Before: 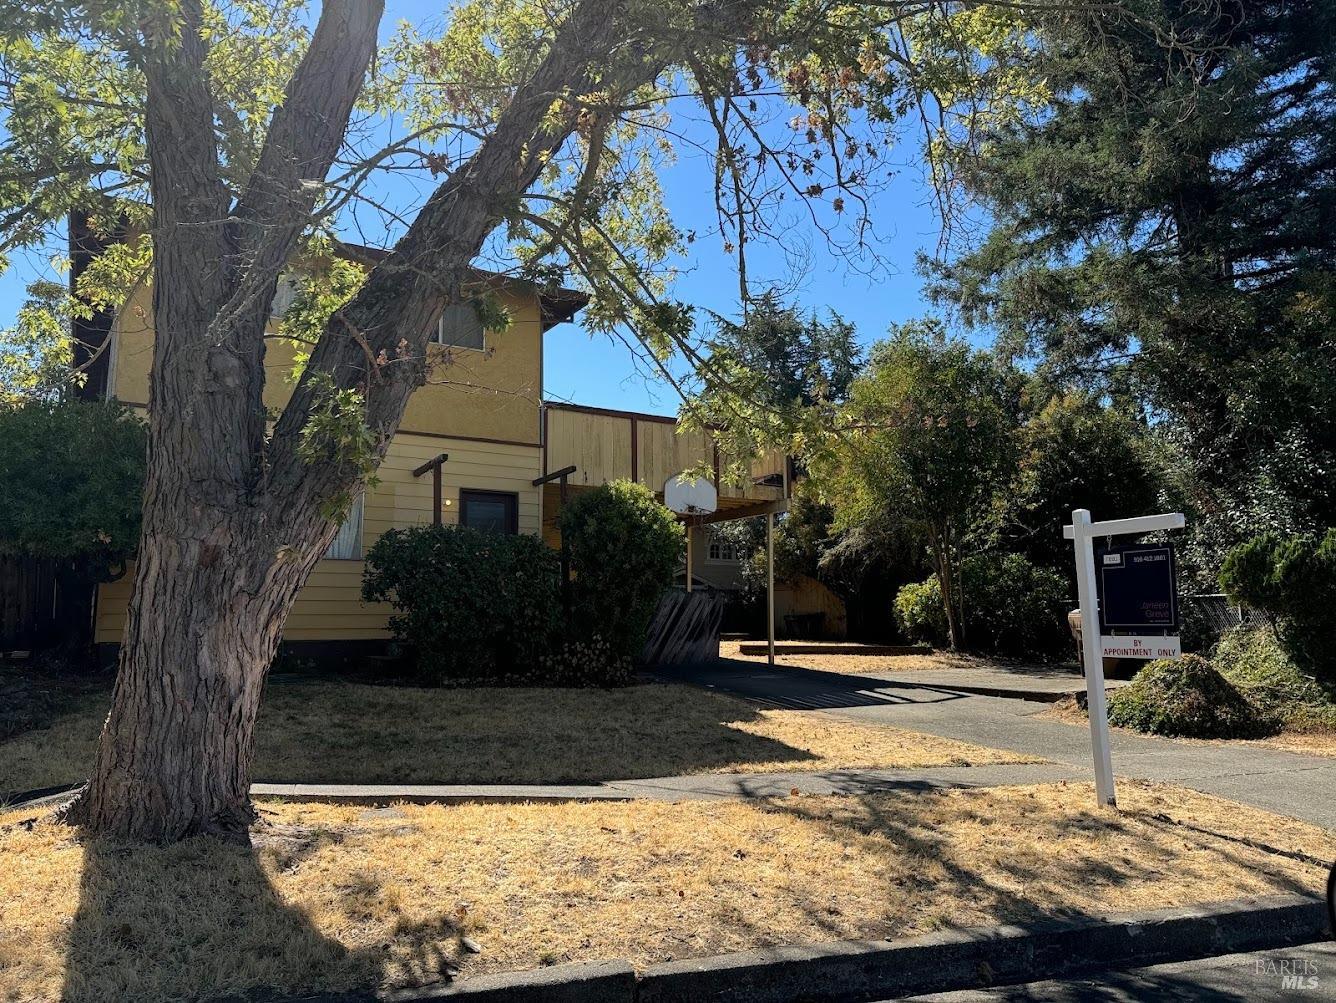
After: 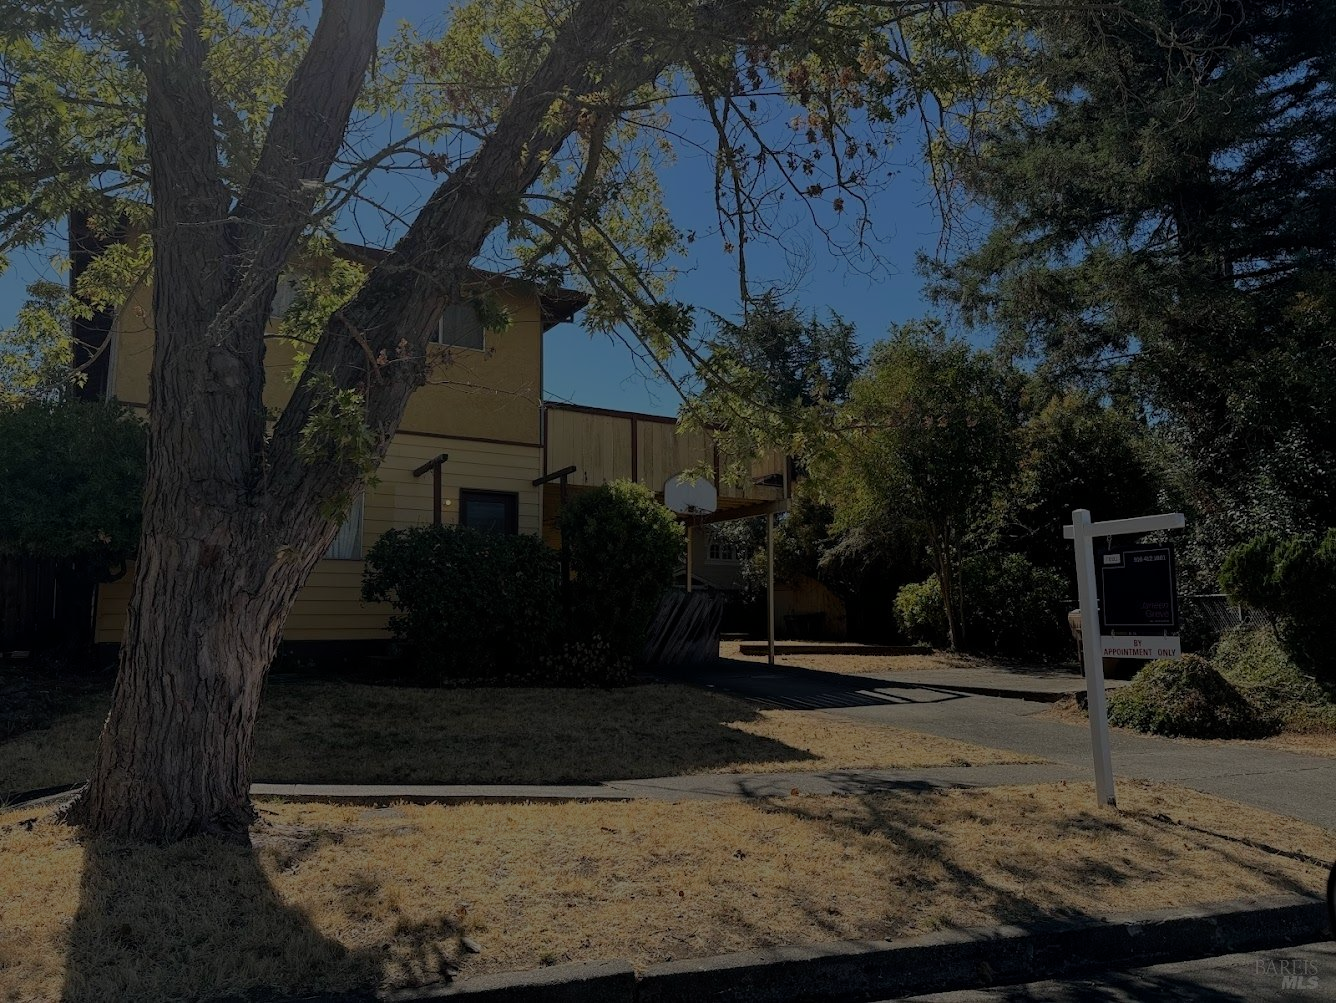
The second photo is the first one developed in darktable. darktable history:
color balance rgb: perceptual saturation grading › global saturation 9.564%, perceptual brilliance grading › global brilliance -47.752%
